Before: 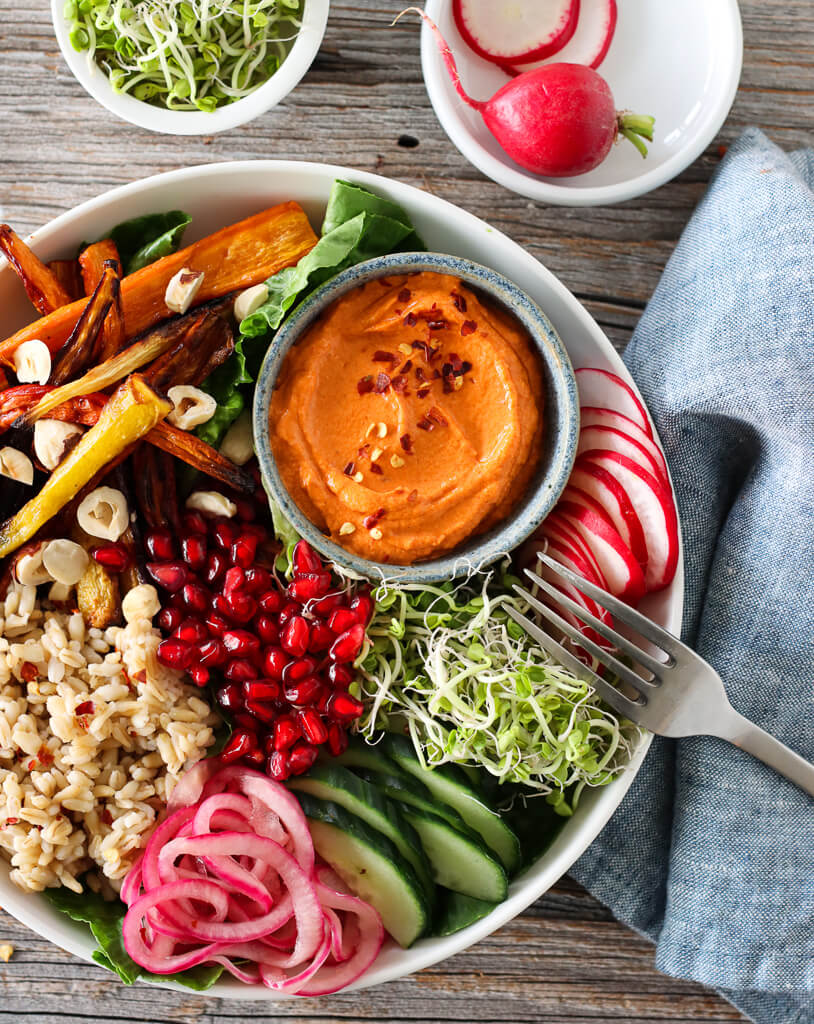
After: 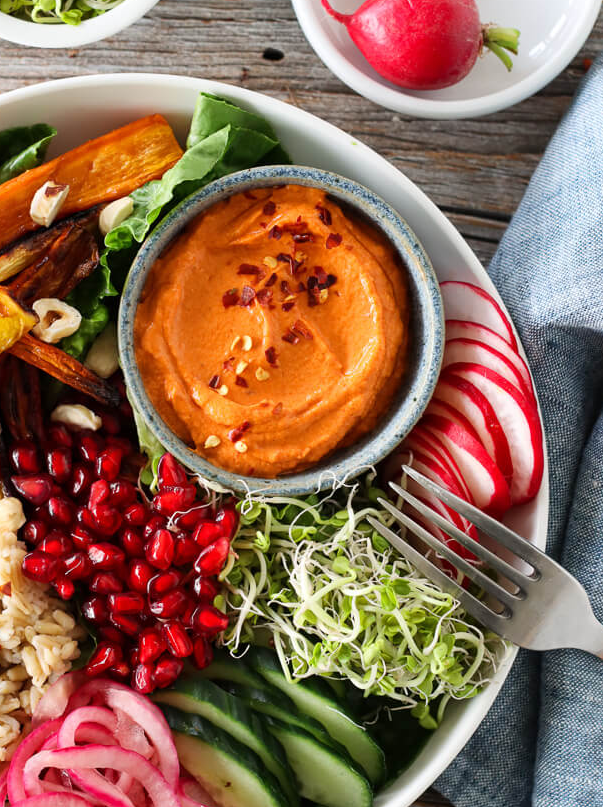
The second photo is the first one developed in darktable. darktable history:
crop: left 16.673%, top 8.55%, right 8.607%, bottom 12.62%
